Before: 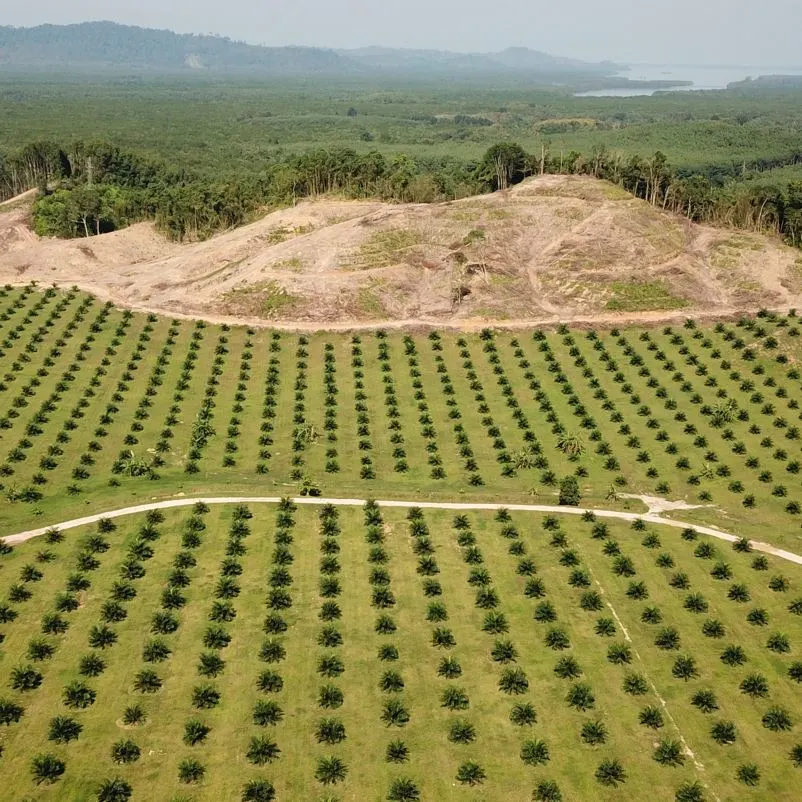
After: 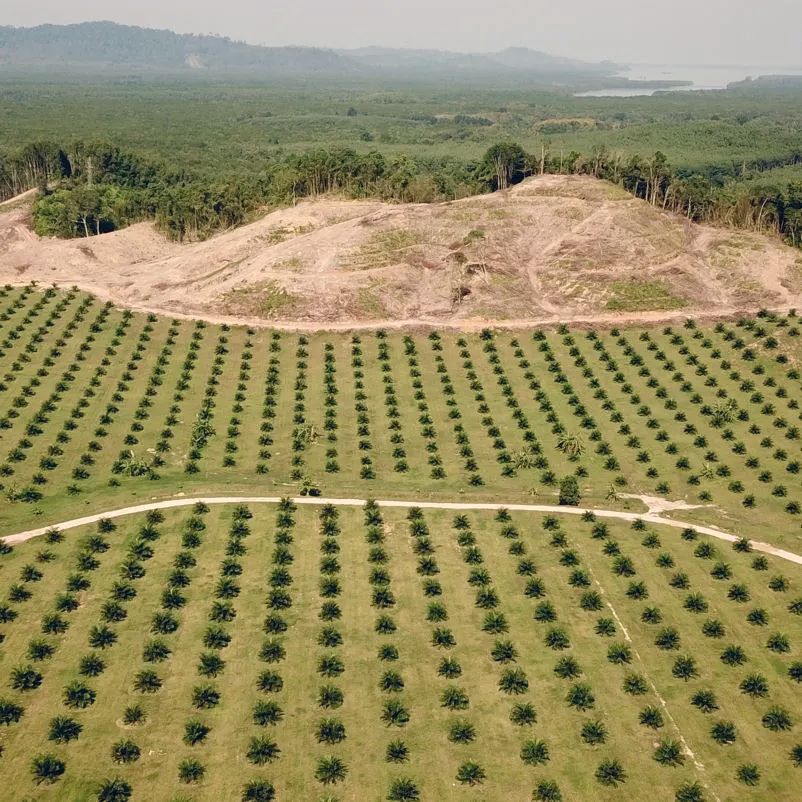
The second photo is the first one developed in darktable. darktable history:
color balance rgb: power › luminance 3.308%, power › hue 232.83°, highlights gain › chroma 2.978%, highlights gain › hue 60.09°, global offset › chroma 0.095%, global offset › hue 254.31°, perceptual saturation grading › global saturation 0.688%, perceptual saturation grading › highlights -30.301%, perceptual saturation grading › shadows 19.975%
